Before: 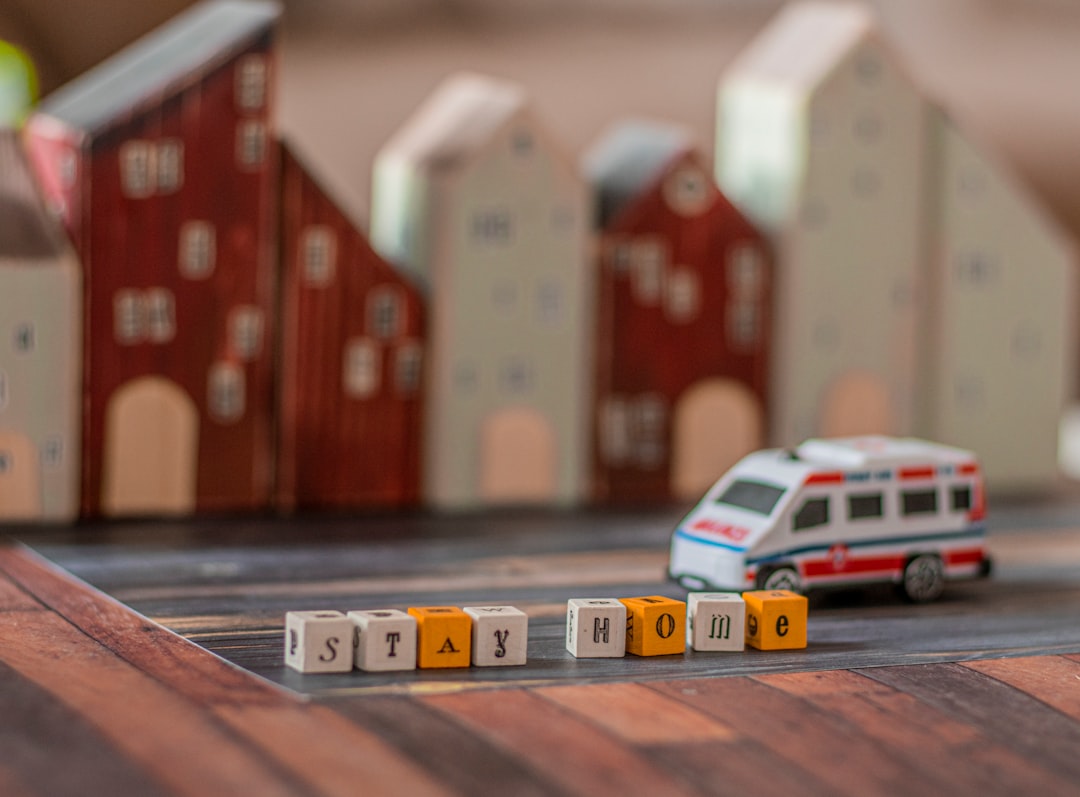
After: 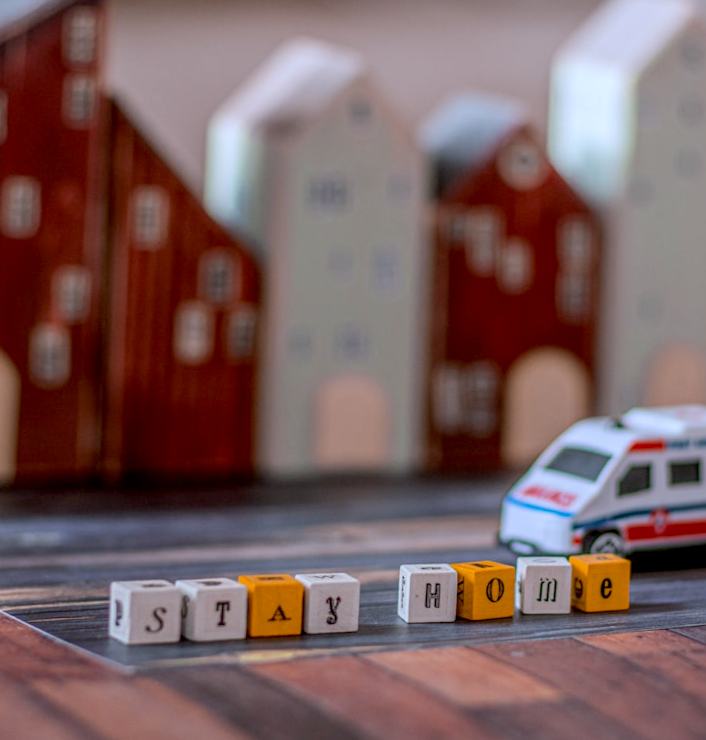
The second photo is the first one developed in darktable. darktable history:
rotate and perspective: rotation 0.679°, lens shift (horizontal) 0.136, crop left 0.009, crop right 0.991, crop top 0.078, crop bottom 0.95
white balance: red 0.948, green 1.02, blue 1.176
exposure: black level correction 0.009, compensate highlight preservation false
crop and rotate: left 18.442%, right 15.508%
